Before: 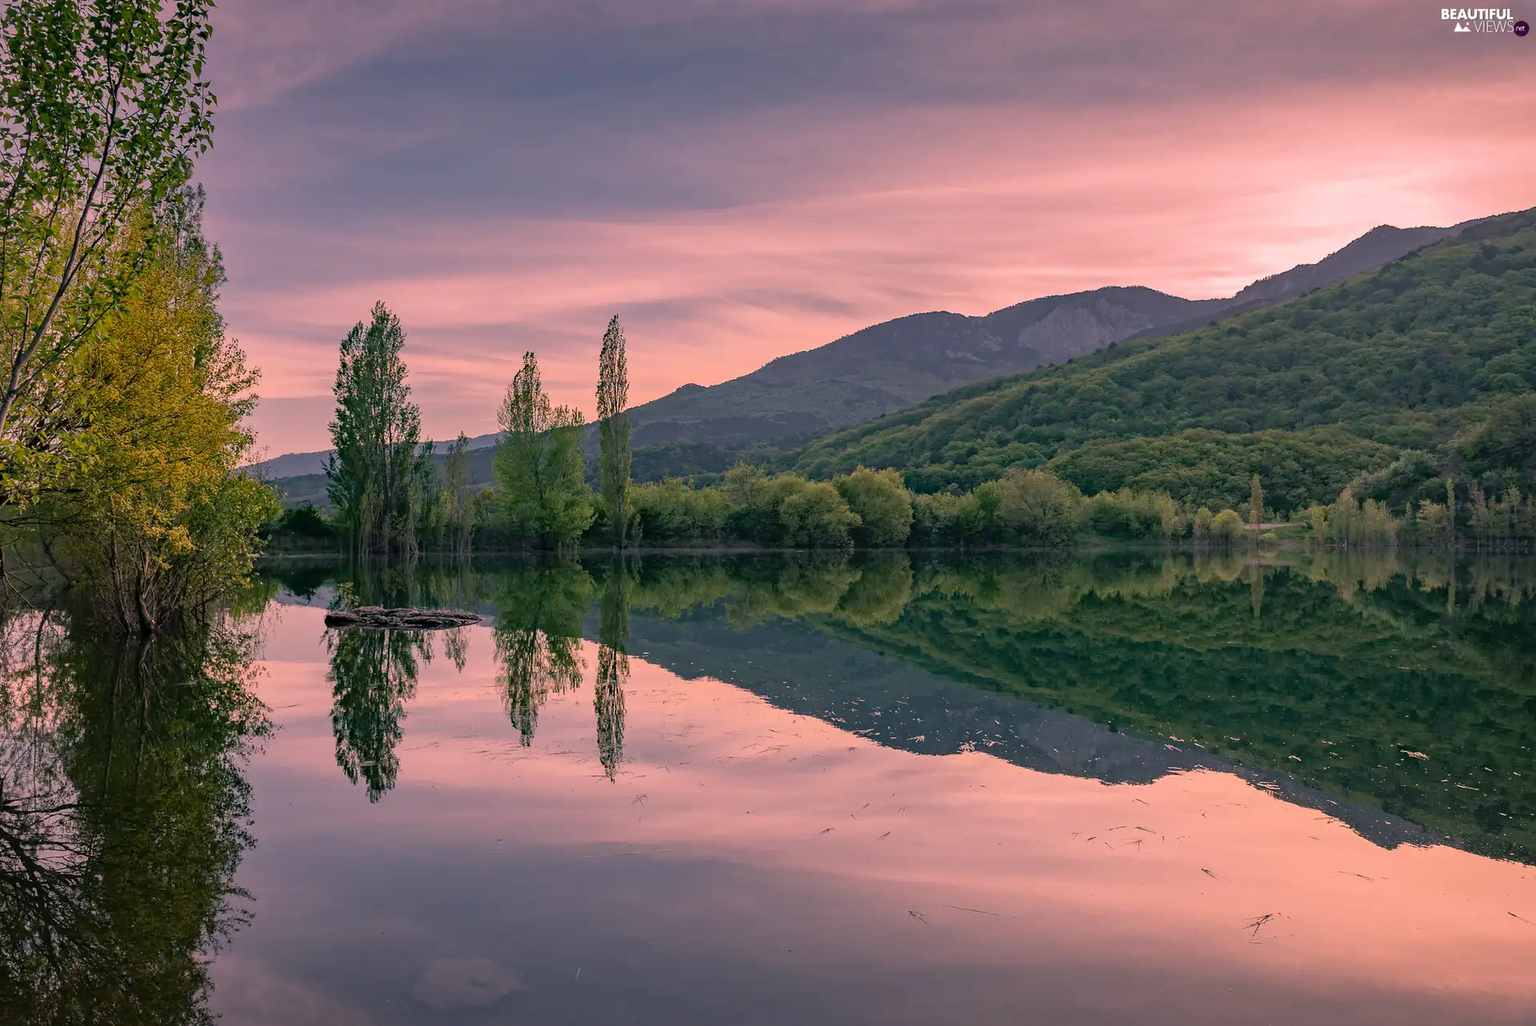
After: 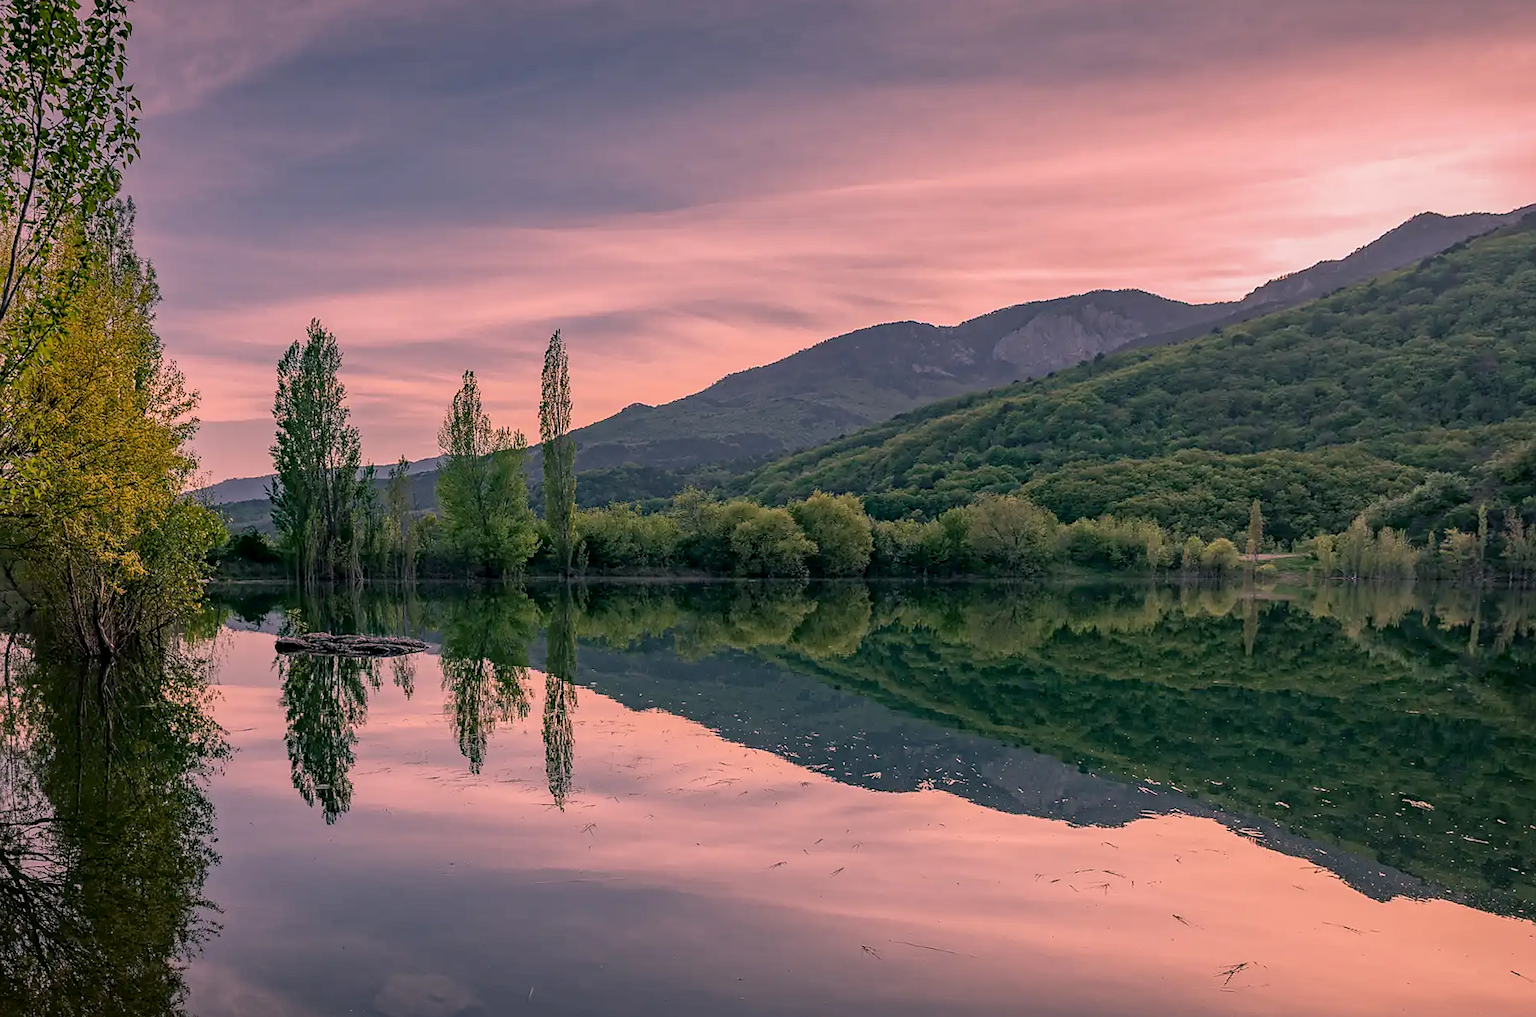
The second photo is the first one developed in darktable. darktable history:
rotate and perspective: rotation 0.062°, lens shift (vertical) 0.115, lens shift (horizontal) -0.133, crop left 0.047, crop right 0.94, crop top 0.061, crop bottom 0.94
sharpen: radius 1.864, amount 0.398, threshold 1.271
local contrast: on, module defaults
shadows and highlights: shadows -20, white point adjustment -2, highlights -35
